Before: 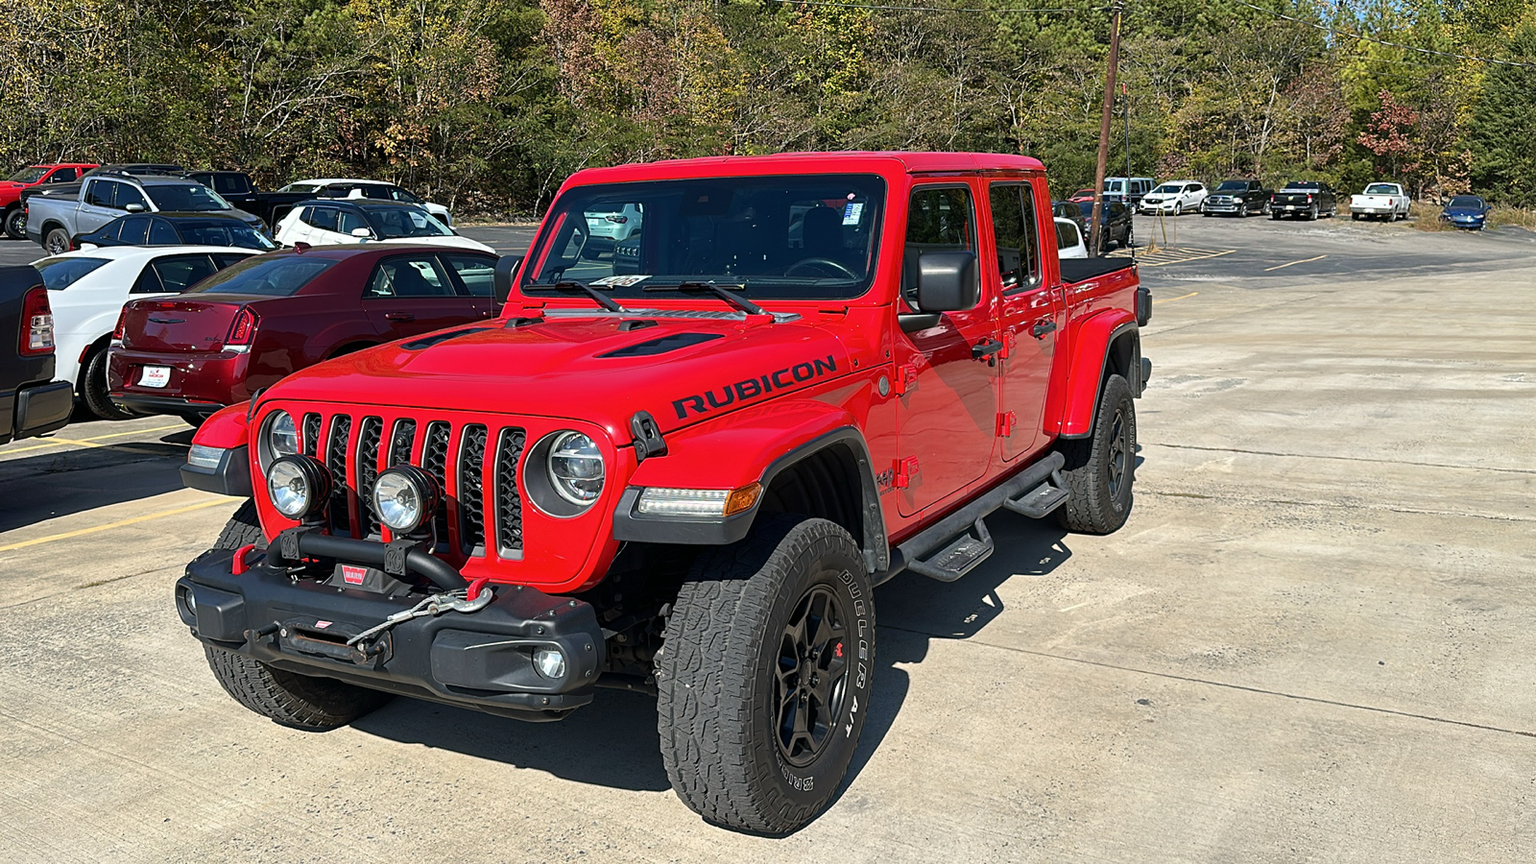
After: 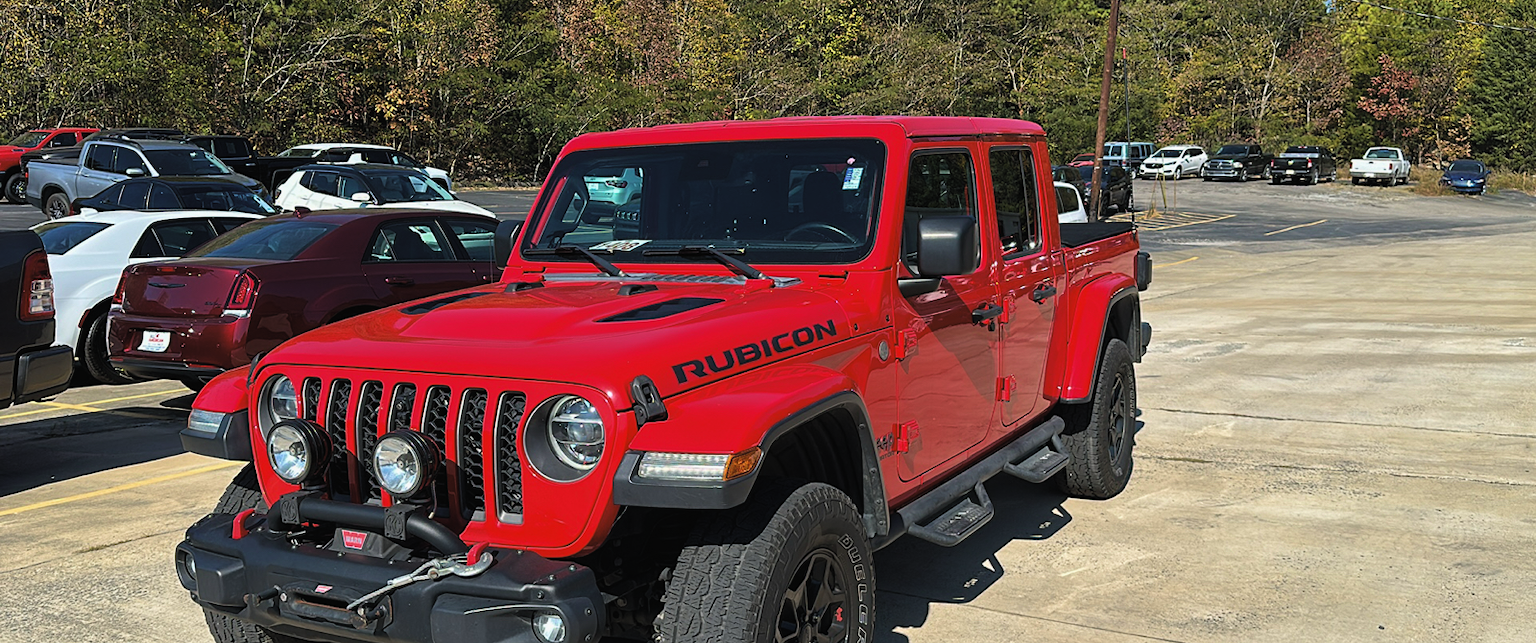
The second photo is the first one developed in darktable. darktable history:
levels: levels [0.129, 0.519, 0.867]
contrast brightness saturation: contrast -0.297
crop: top 4.121%, bottom 21.399%
velvia: on, module defaults
